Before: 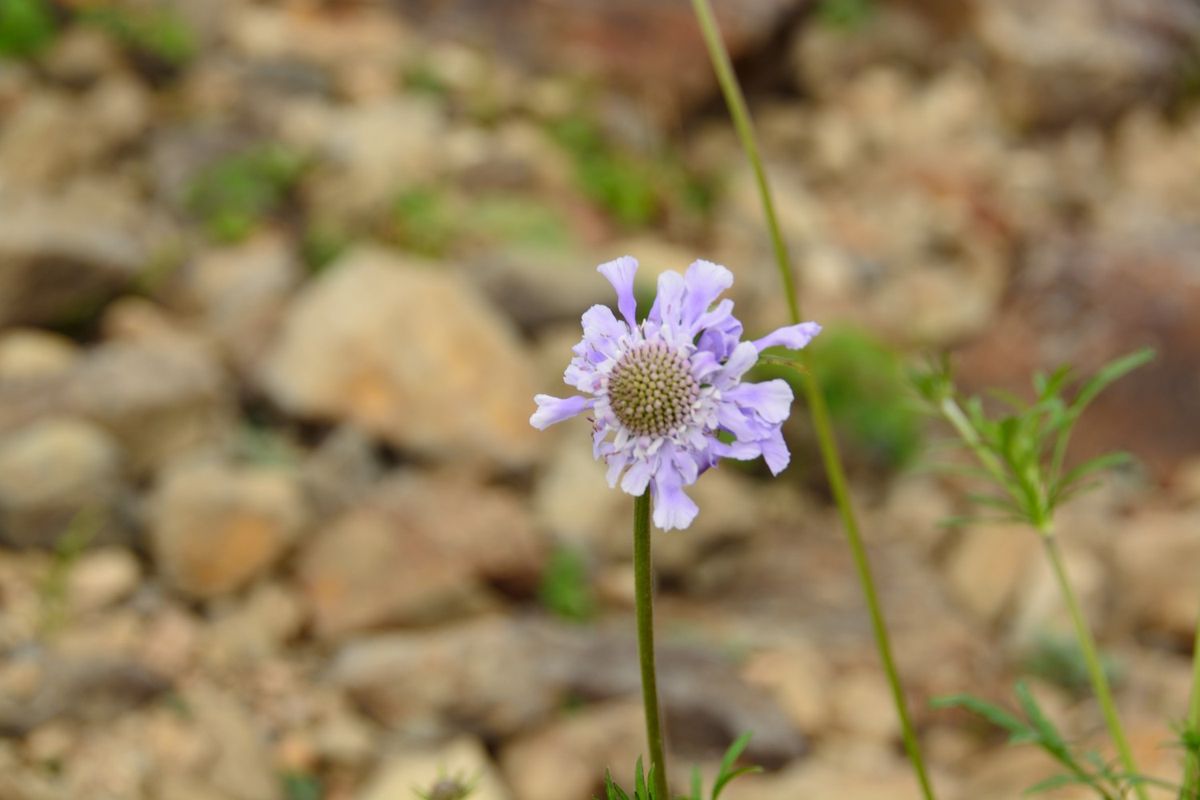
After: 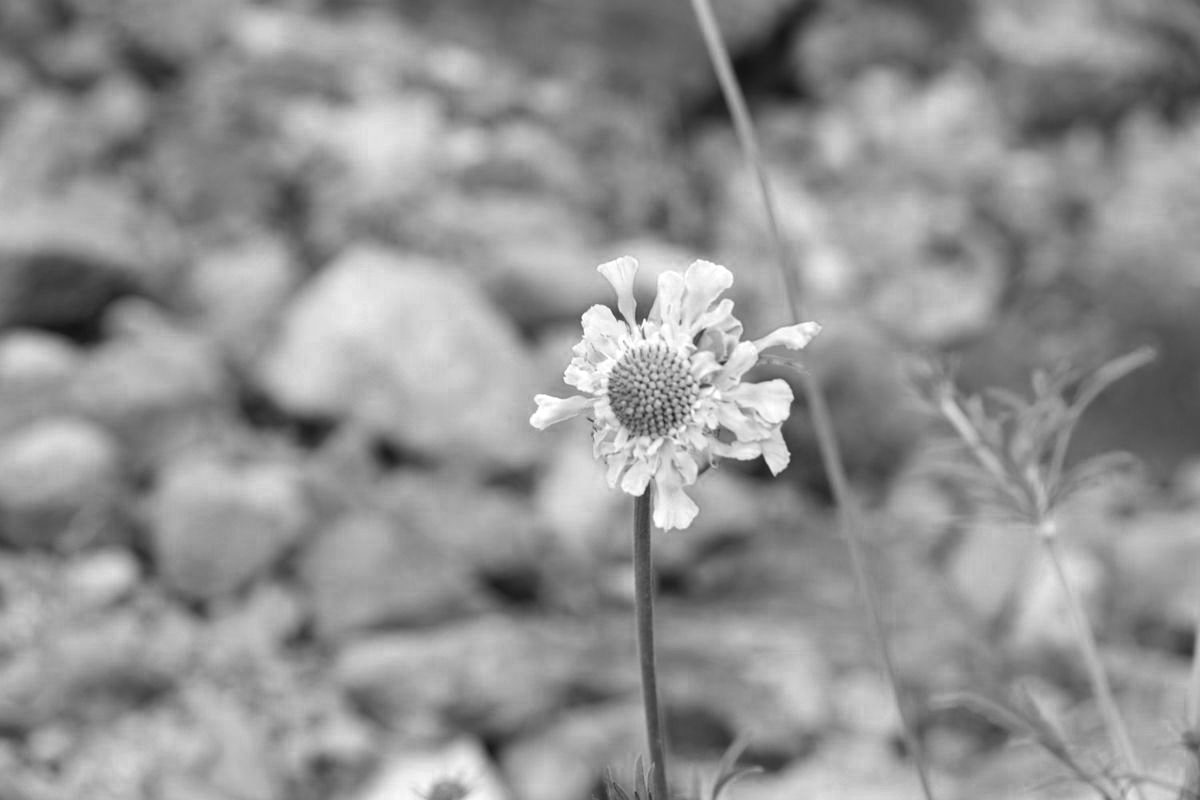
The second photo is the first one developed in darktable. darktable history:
tone equalizer: -8 EV -0.417 EV, -7 EV -0.363 EV, -6 EV -0.37 EV, -5 EV -0.2 EV, -3 EV 0.242 EV, -2 EV 0.306 EV, -1 EV 0.402 EV, +0 EV 0.429 EV
color zones: curves: ch0 [(0.002, 0.593) (0.143, 0.417) (0.285, 0.541) (0.455, 0.289) (0.608, 0.327) (0.727, 0.283) (0.869, 0.571) (1, 0.603)]; ch1 [(0, 0) (0.143, 0) (0.286, 0) (0.429, 0) (0.571, 0) (0.714, 0) (0.857, 0)]
